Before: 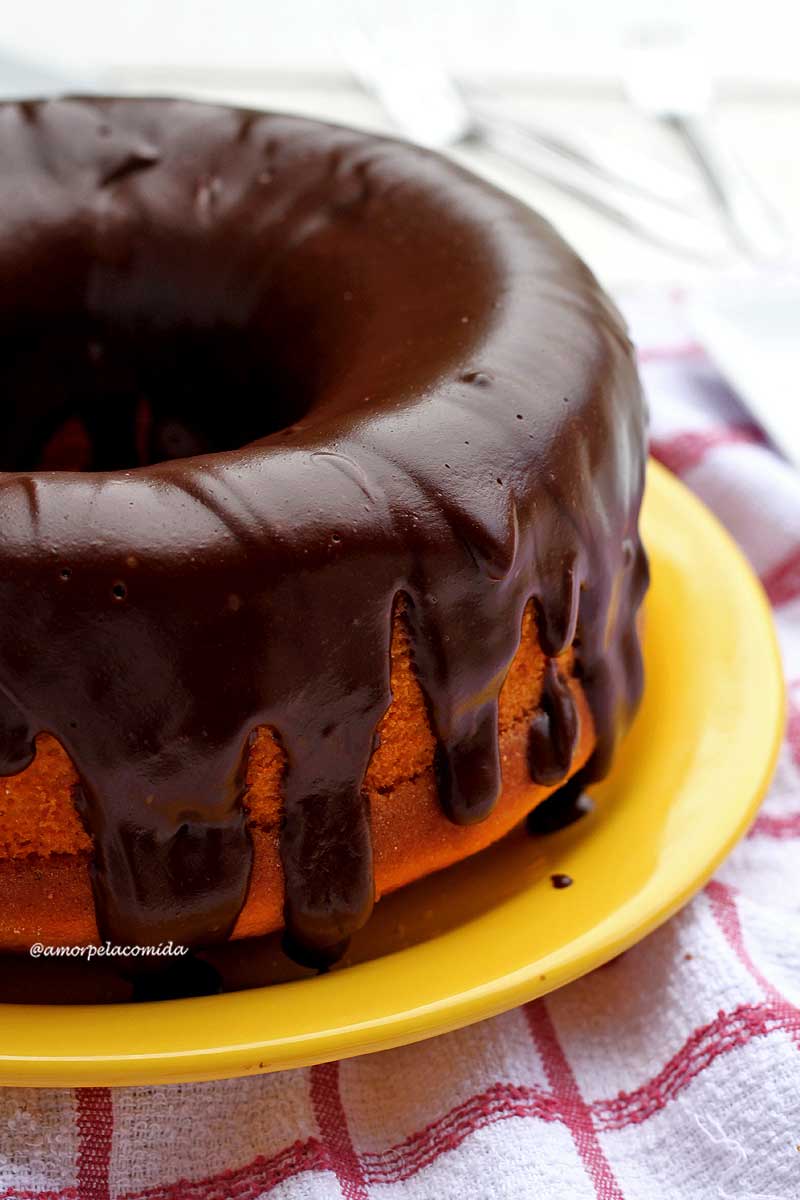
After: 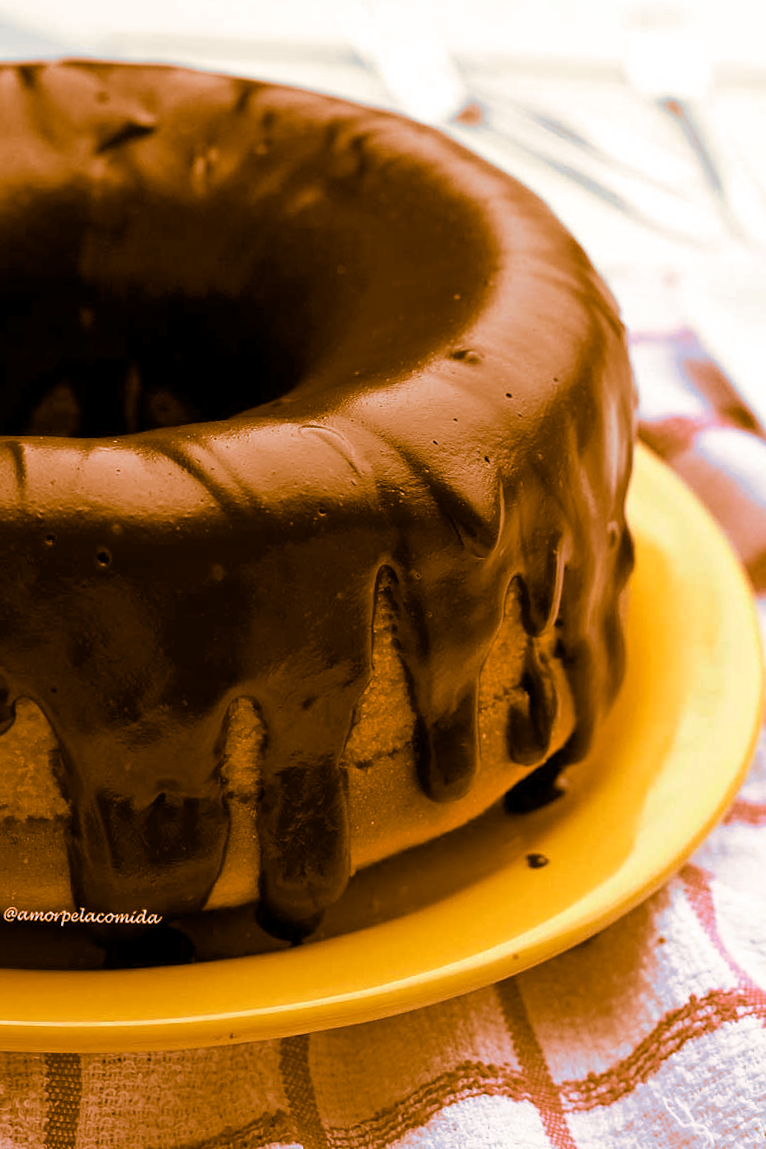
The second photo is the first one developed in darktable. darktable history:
crop and rotate: angle -1.69°
split-toning: shadows › hue 26°, shadows › saturation 0.92, highlights › hue 40°, highlights › saturation 0.92, balance -63, compress 0%
